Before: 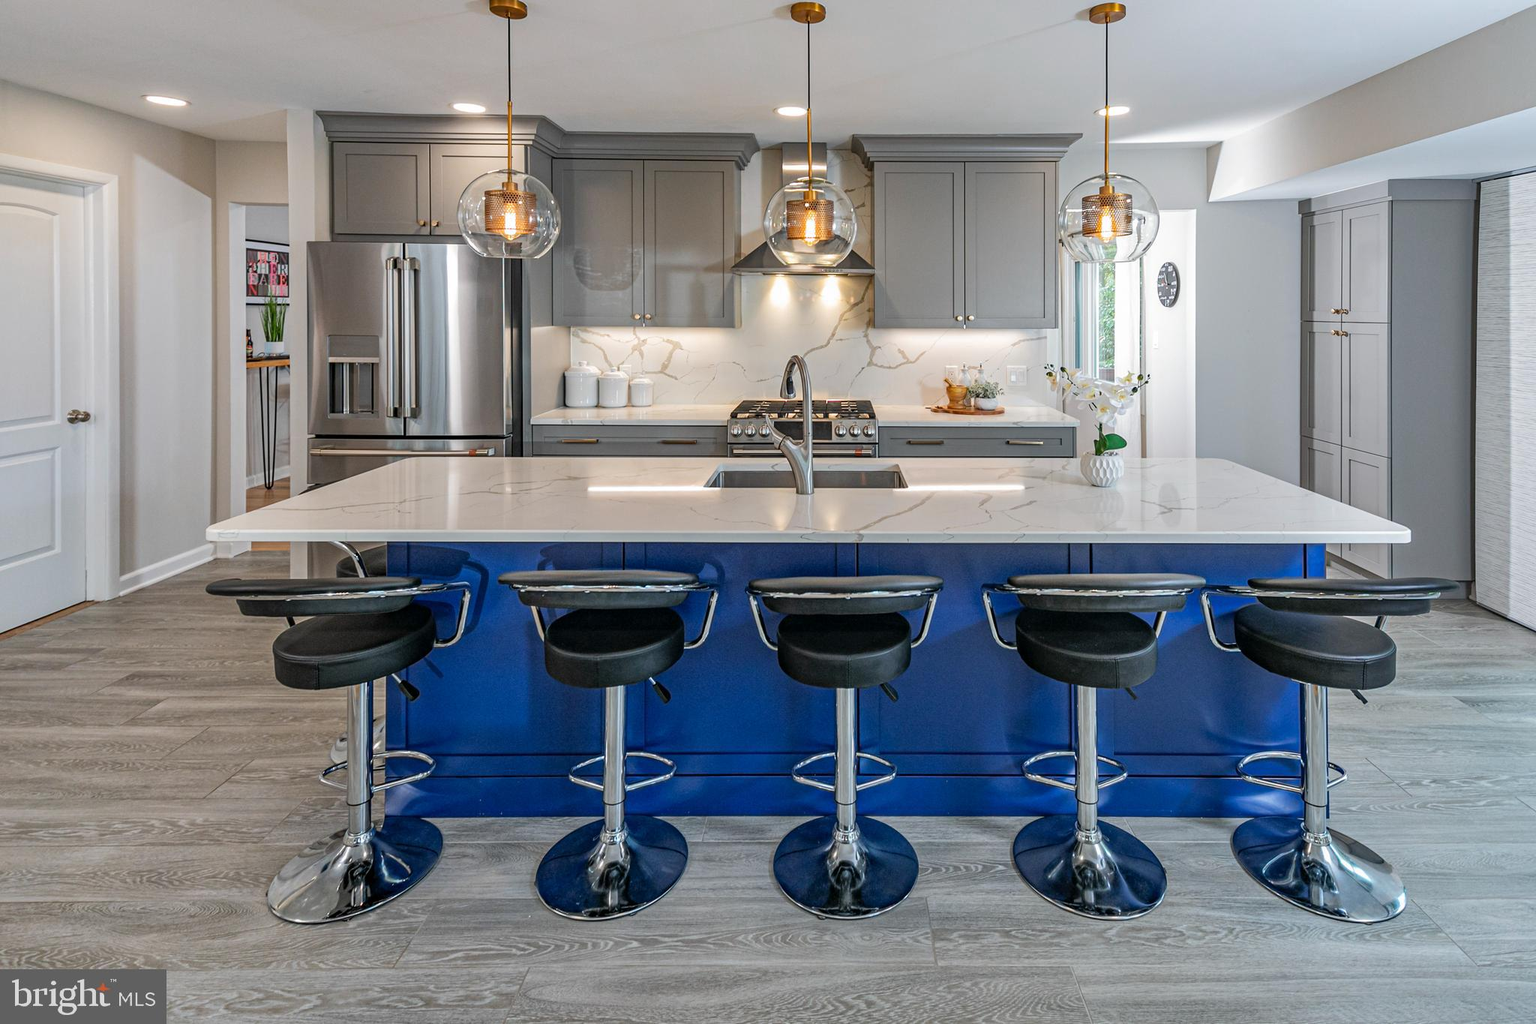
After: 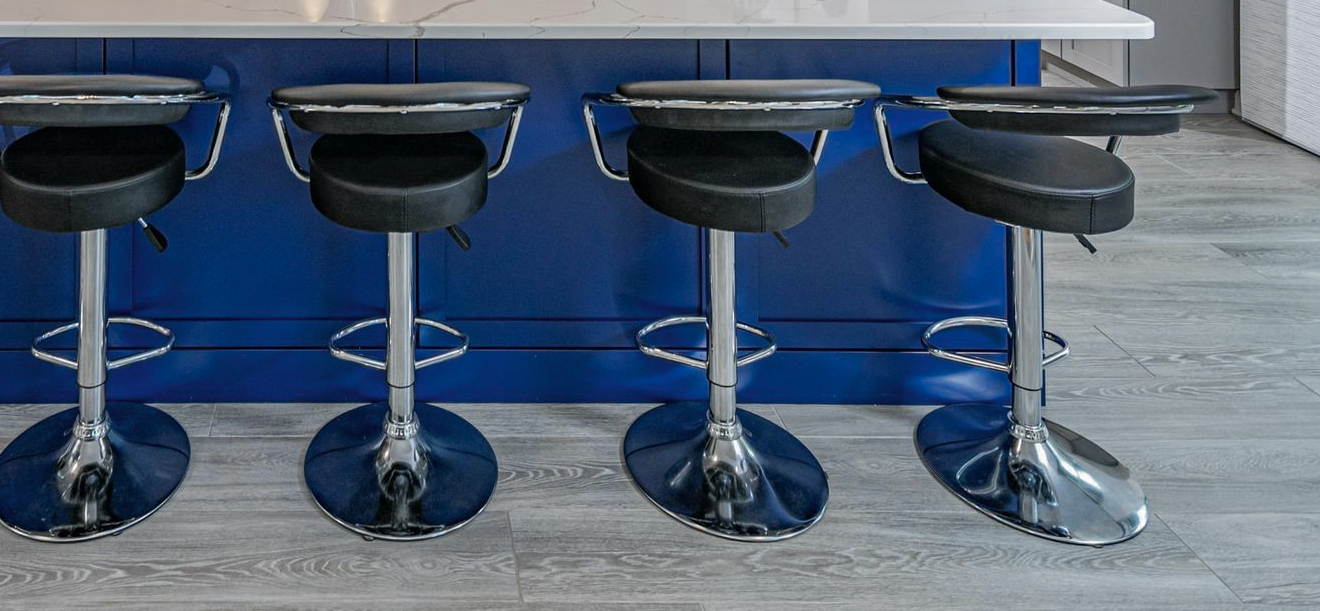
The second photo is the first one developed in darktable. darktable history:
color zones: curves: ch0 [(0, 0.5) (0.125, 0.4) (0.25, 0.5) (0.375, 0.4) (0.5, 0.4) (0.625, 0.35) (0.75, 0.35) (0.875, 0.5)]; ch1 [(0, 0.35) (0.125, 0.45) (0.25, 0.35) (0.375, 0.35) (0.5, 0.35) (0.625, 0.35) (0.75, 0.45) (0.875, 0.35)]; ch2 [(0, 0.6) (0.125, 0.5) (0.25, 0.5) (0.375, 0.6) (0.5, 0.6) (0.625, 0.5) (0.75, 0.5) (0.875, 0.5)]
crop and rotate: left 35.509%, top 50.238%, bottom 4.934%
